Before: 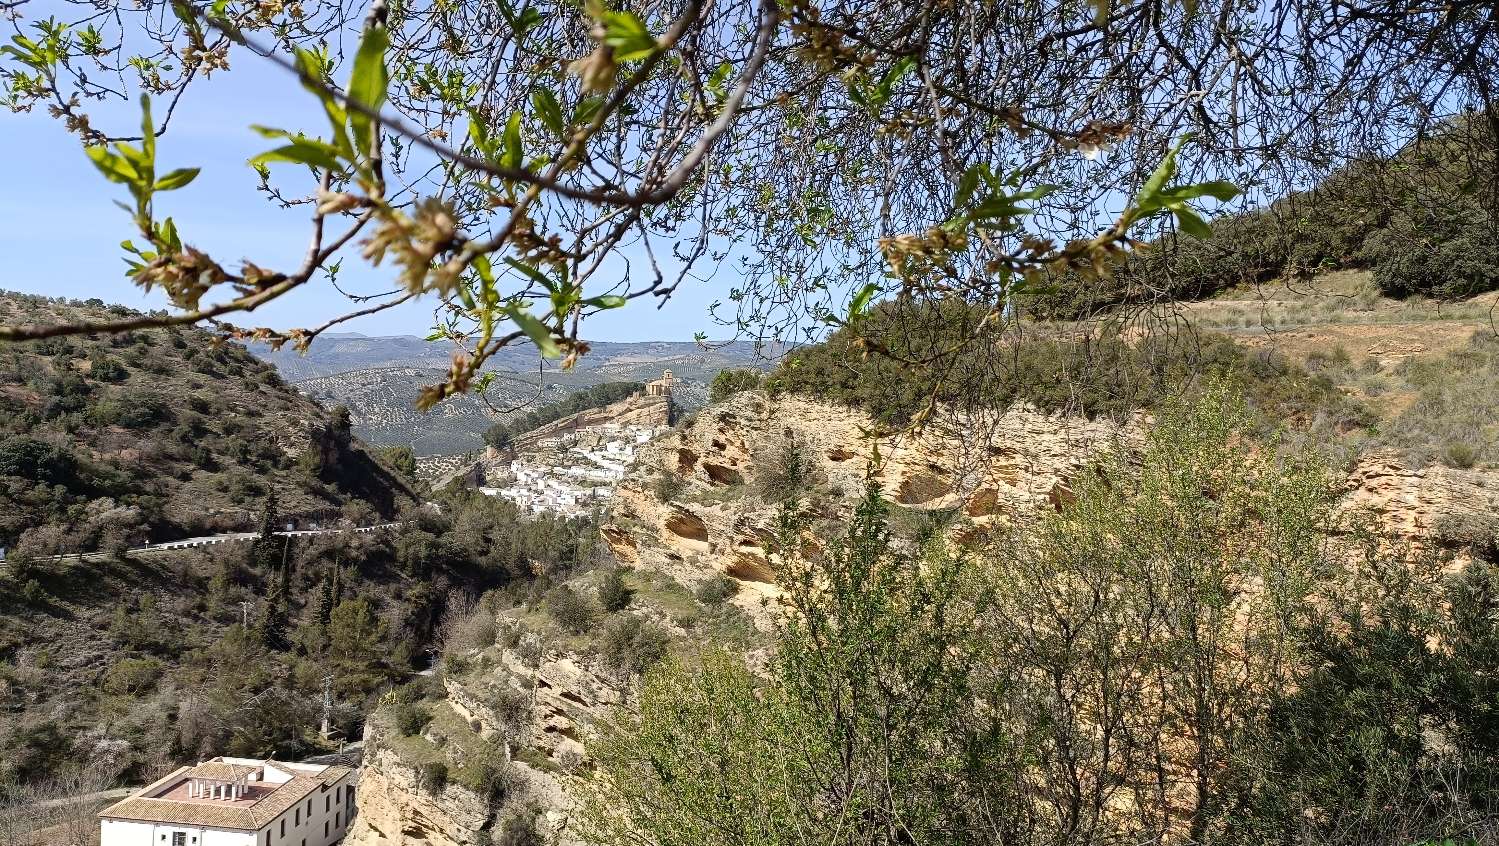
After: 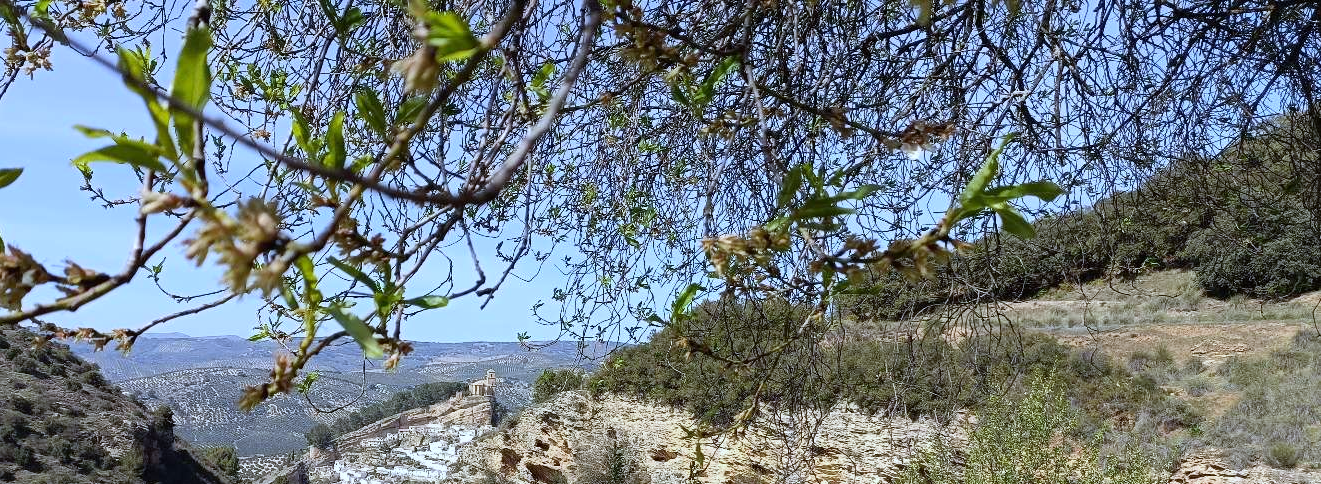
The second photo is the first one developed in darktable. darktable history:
crop and rotate: left 11.812%, bottom 42.776%
white balance: red 0.926, green 1.003, blue 1.133
